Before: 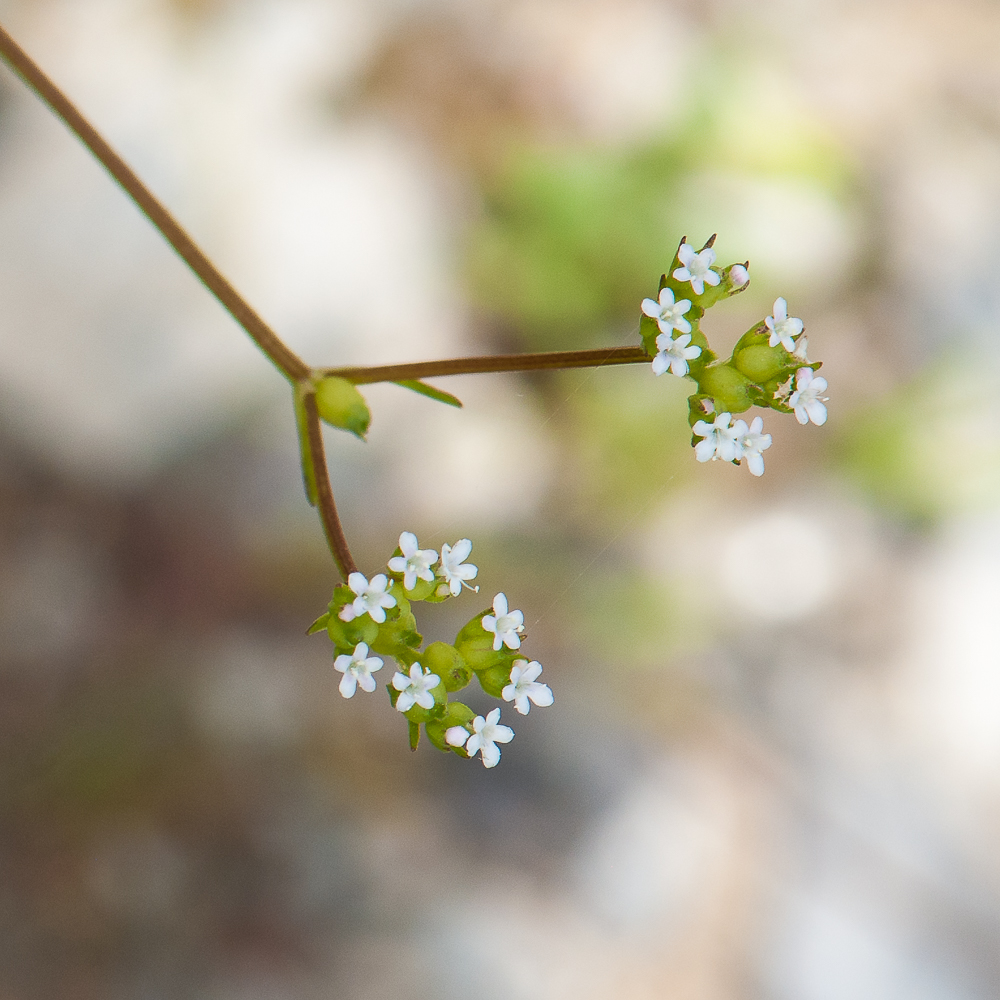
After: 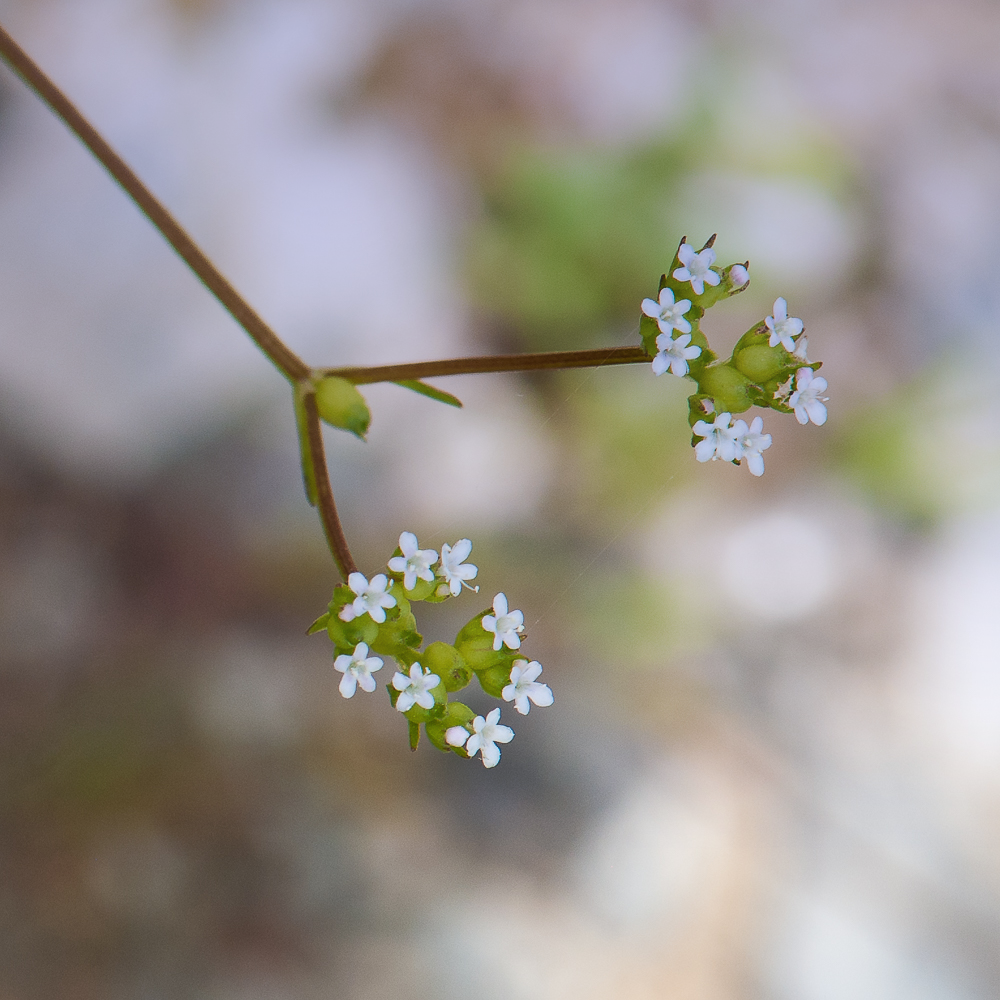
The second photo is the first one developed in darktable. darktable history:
graduated density: hue 238.83°, saturation 50%
white balance: red 1, blue 1
tone equalizer: on, module defaults
